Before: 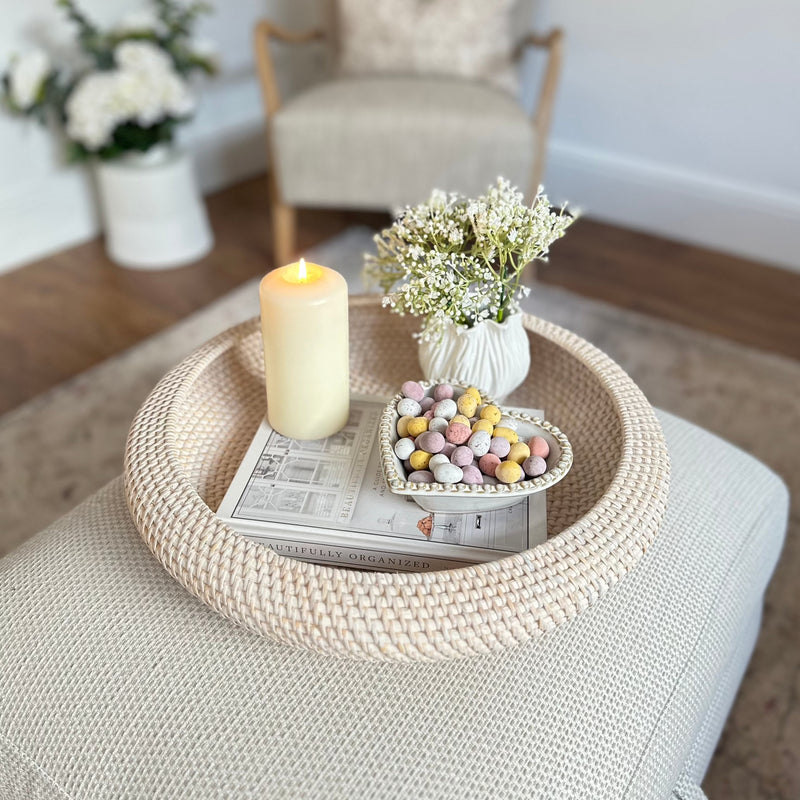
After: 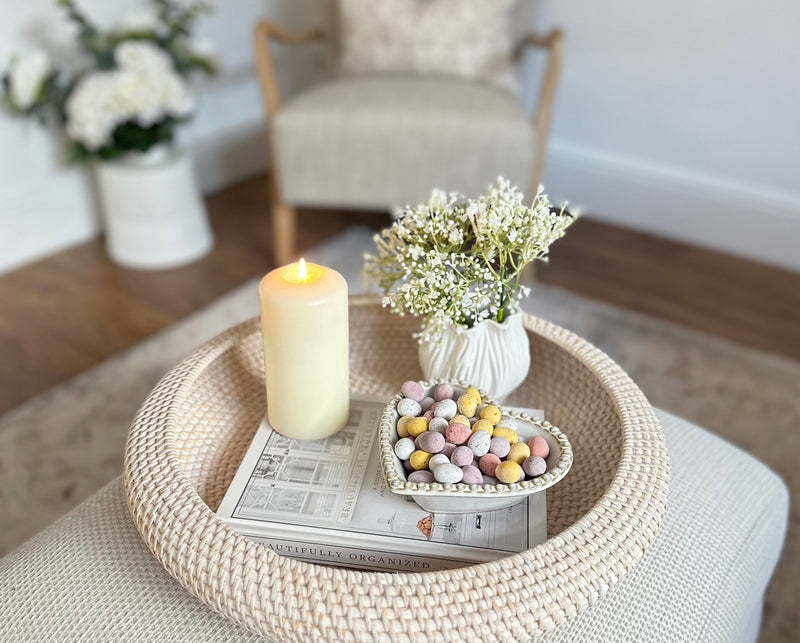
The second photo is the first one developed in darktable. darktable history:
crop: bottom 19.608%
